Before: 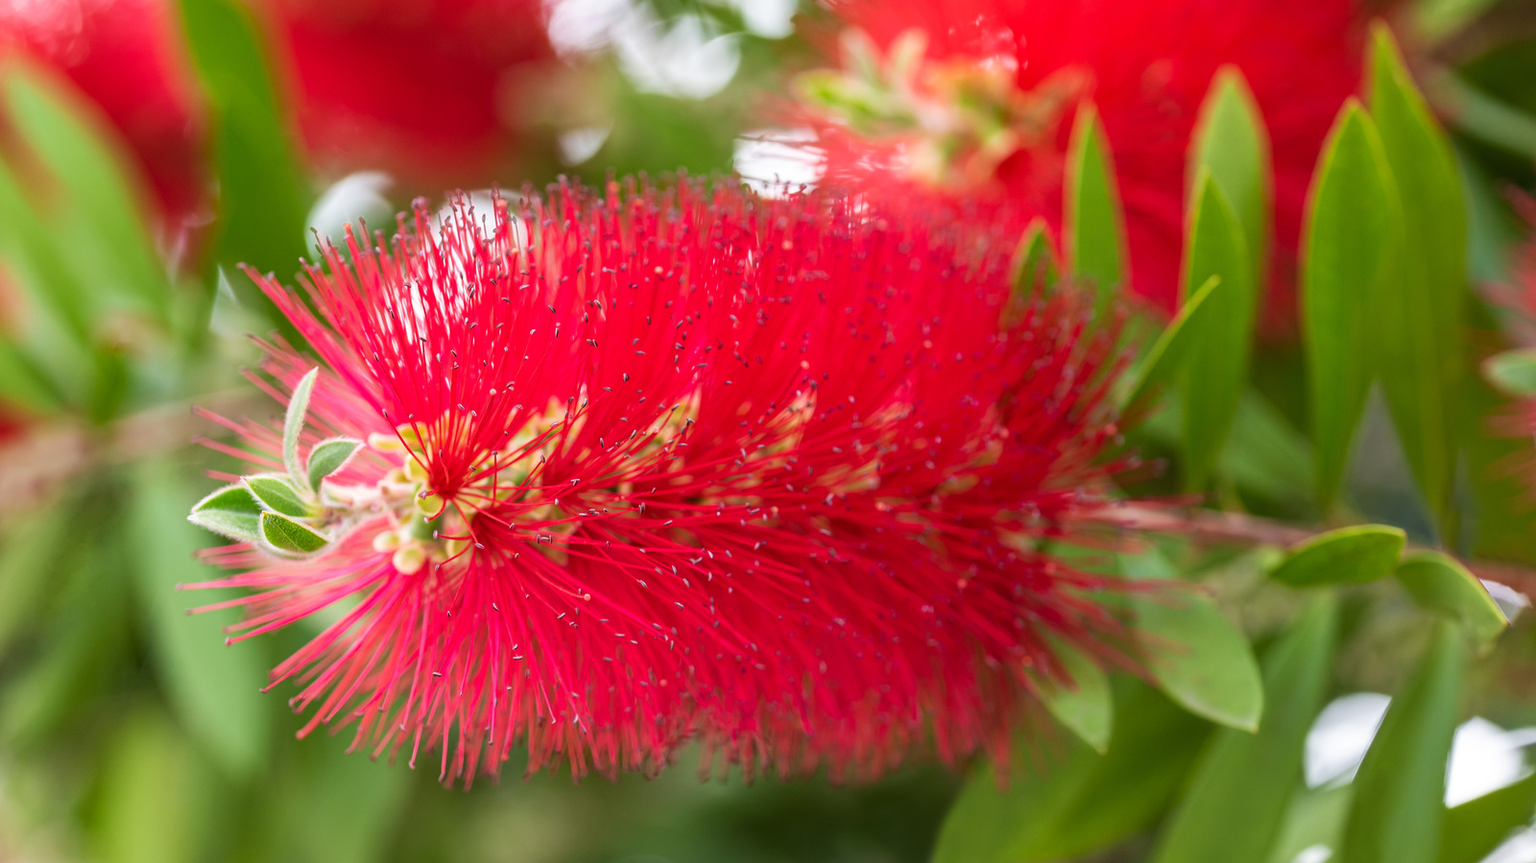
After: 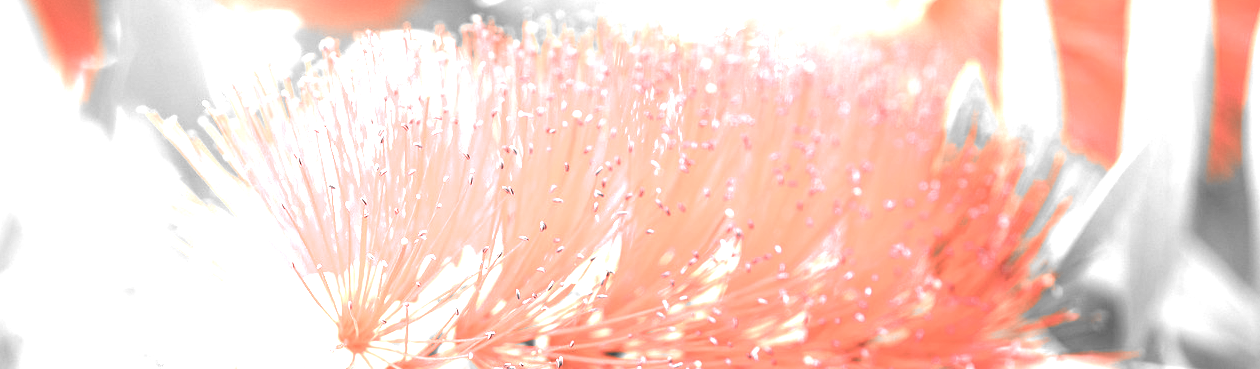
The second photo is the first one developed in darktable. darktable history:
color zones: curves: ch1 [(0, 0.006) (0.094, 0.285) (0.171, 0.001) (0.429, 0.001) (0.571, 0.003) (0.714, 0.004) (0.857, 0.004) (1, 0.006)]
crop: left 6.819%, top 18.596%, right 14.382%, bottom 40.307%
exposure: black level correction 0.001, exposure 2.647 EV, compensate highlight preservation false
